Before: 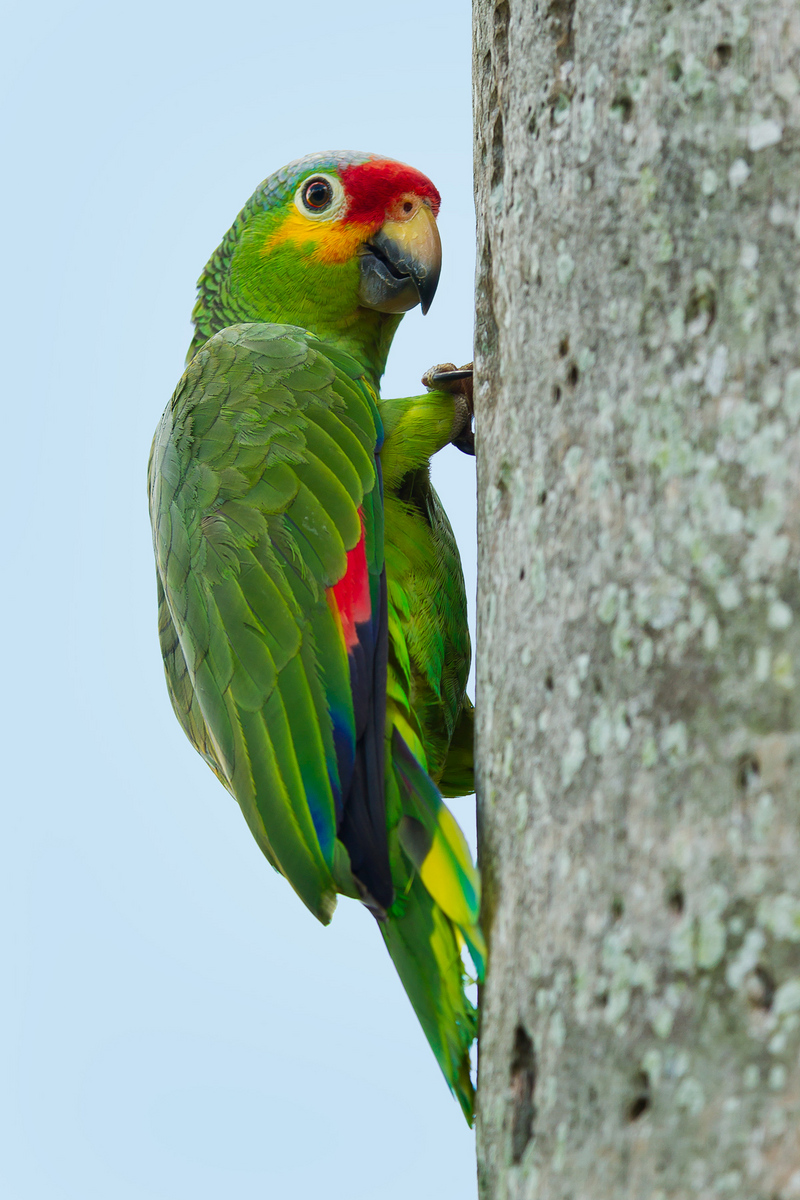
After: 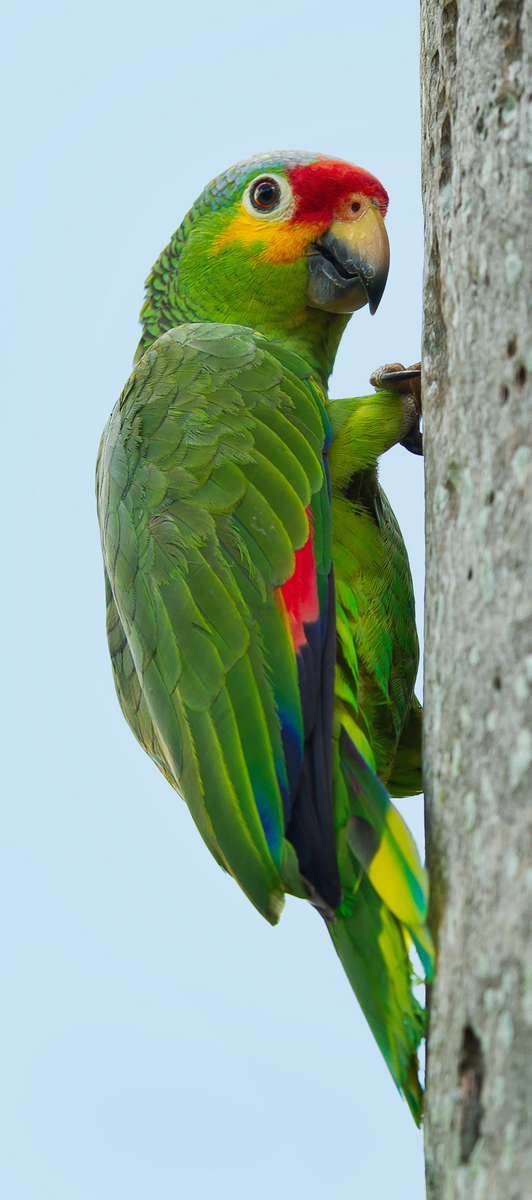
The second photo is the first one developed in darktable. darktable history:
crop and rotate: left 6.59%, right 26.841%
local contrast: mode bilateral grid, contrast 99, coarseness 99, detail 90%, midtone range 0.2
